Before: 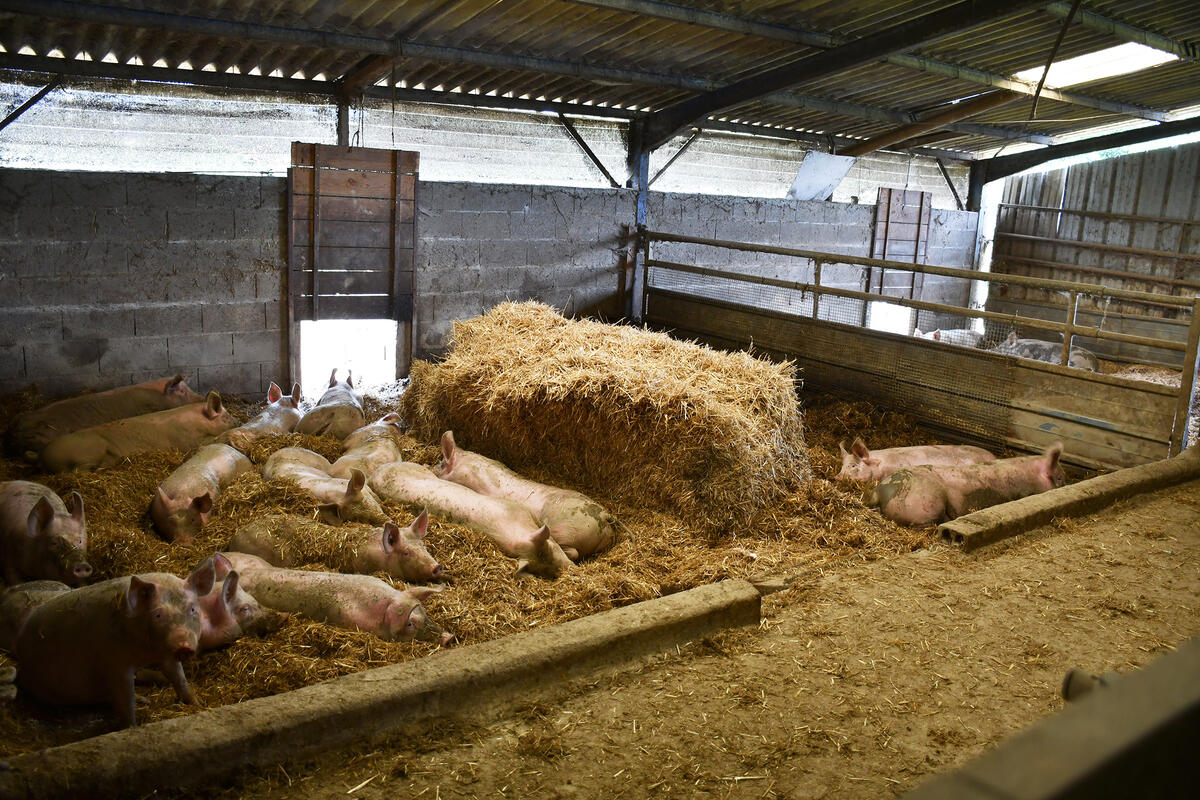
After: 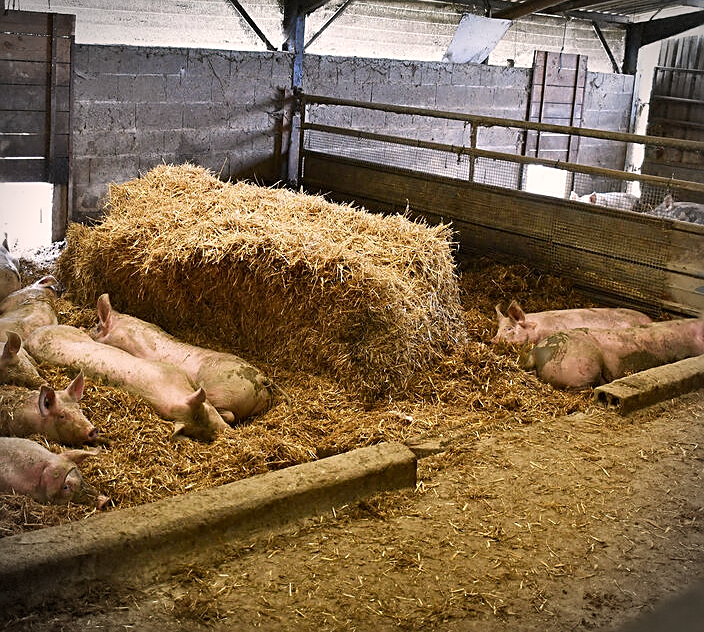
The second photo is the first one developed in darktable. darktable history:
color correction: highlights a* 5.96, highlights b* 4.77
crop and rotate: left 28.676%, top 17.223%, right 12.653%, bottom 3.662%
vignetting: brightness -0.521, saturation -0.517, dithering 8-bit output
sharpen: on, module defaults
